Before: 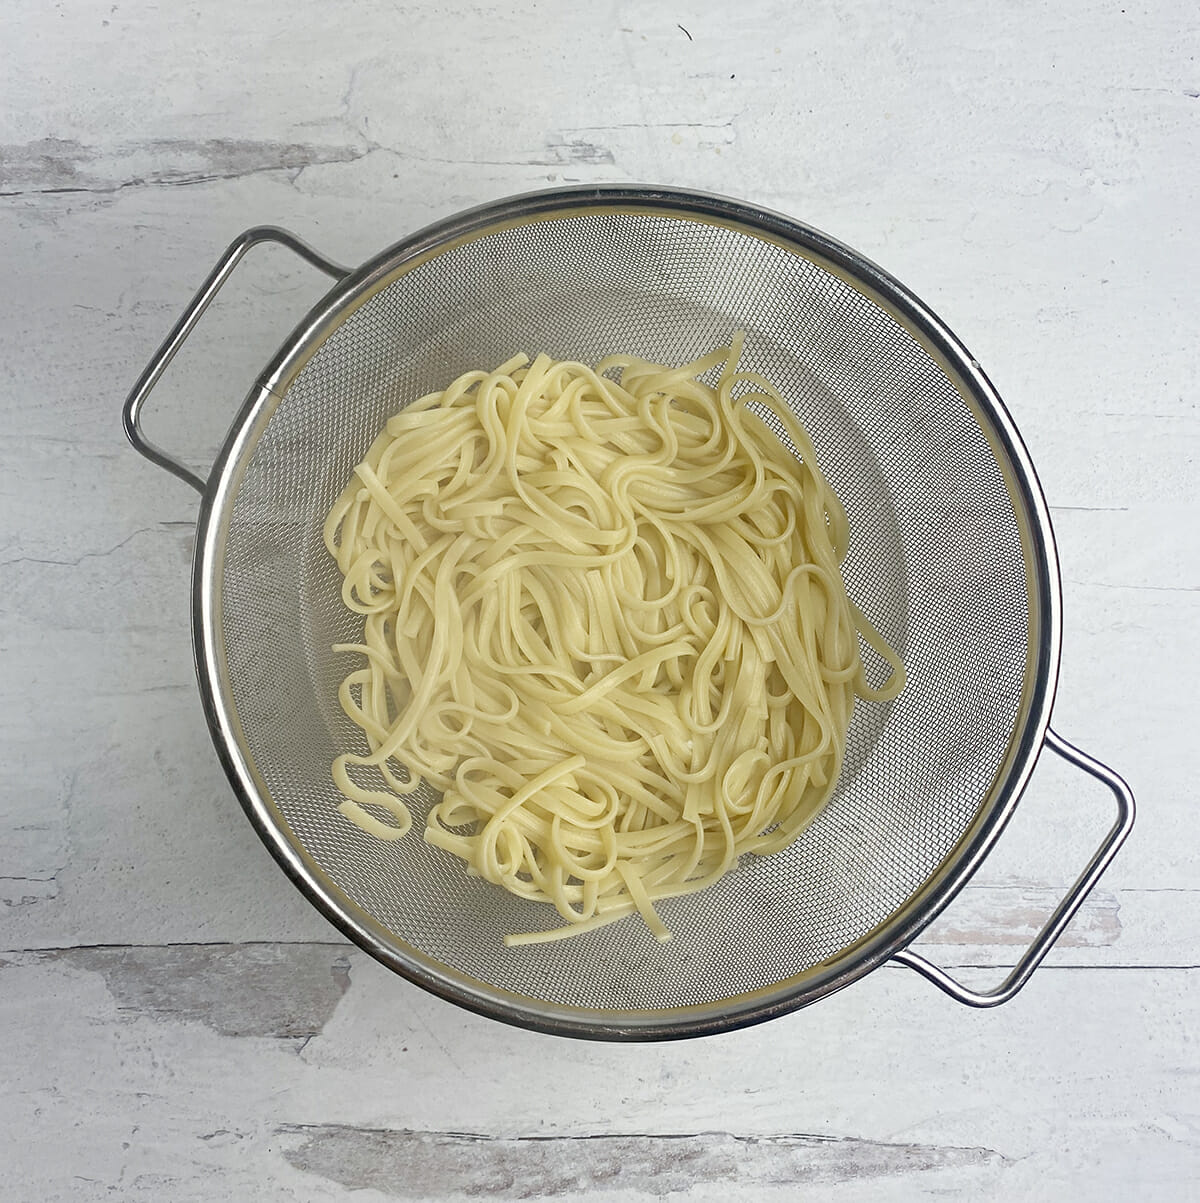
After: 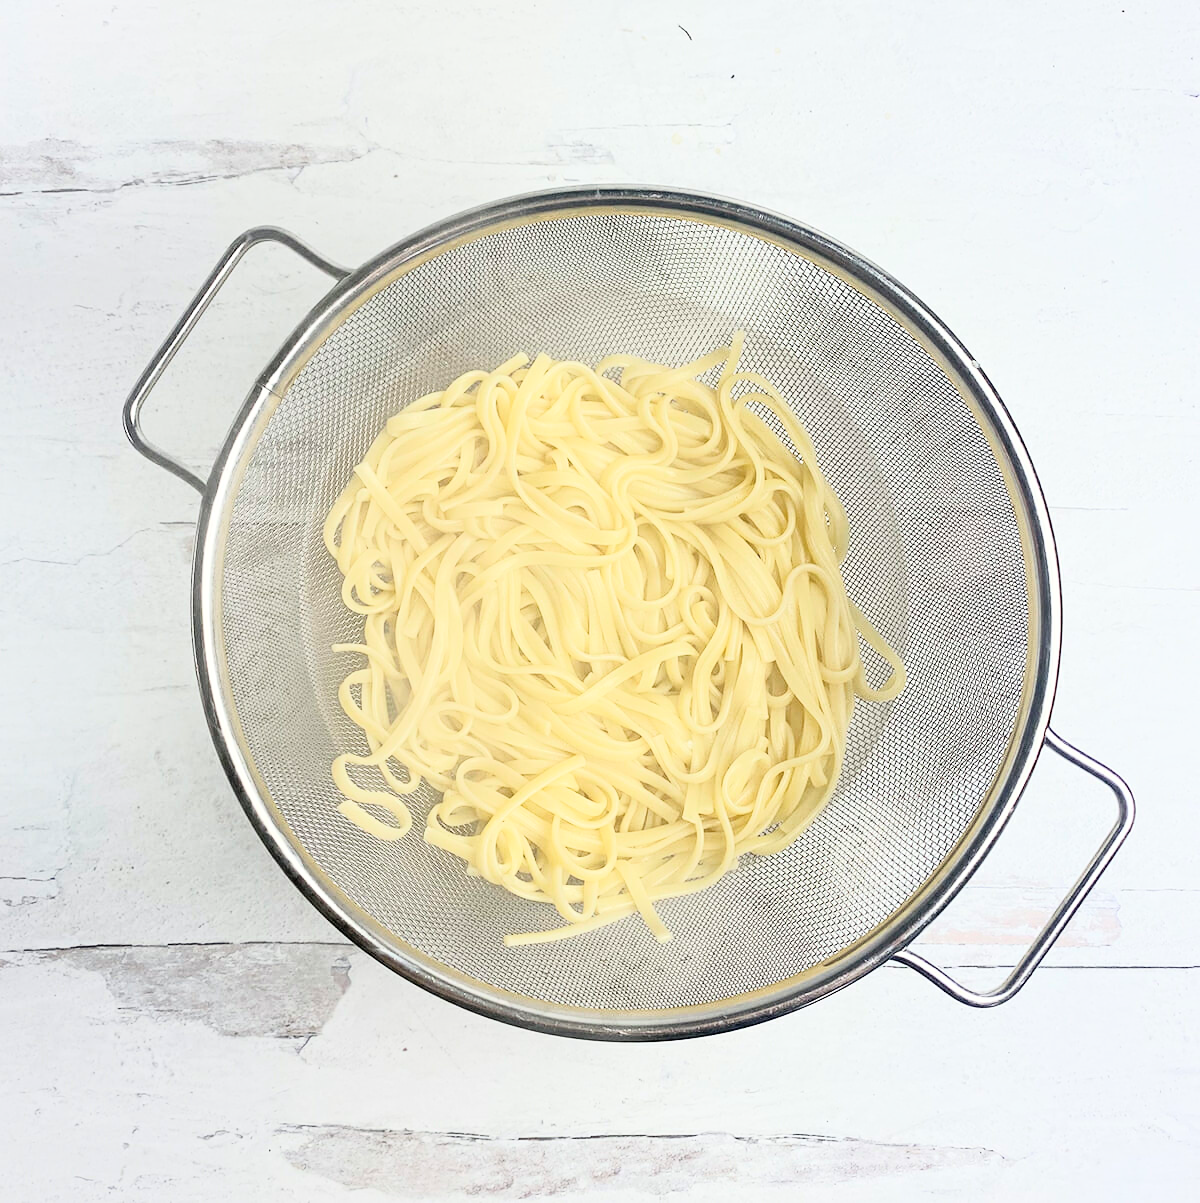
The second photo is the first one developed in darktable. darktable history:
local contrast: mode bilateral grid, contrast 15, coarseness 36, detail 105%, midtone range 0.2
tone curve: curves: ch0 [(0, 0) (0.003, 0.003) (0.011, 0.012) (0.025, 0.028) (0.044, 0.049) (0.069, 0.091) (0.1, 0.144) (0.136, 0.21) (0.177, 0.277) (0.224, 0.352) (0.277, 0.433) (0.335, 0.523) (0.399, 0.613) (0.468, 0.702) (0.543, 0.79) (0.623, 0.867) (0.709, 0.916) (0.801, 0.946) (0.898, 0.972) (1, 1)], color space Lab, independent channels, preserve colors none
